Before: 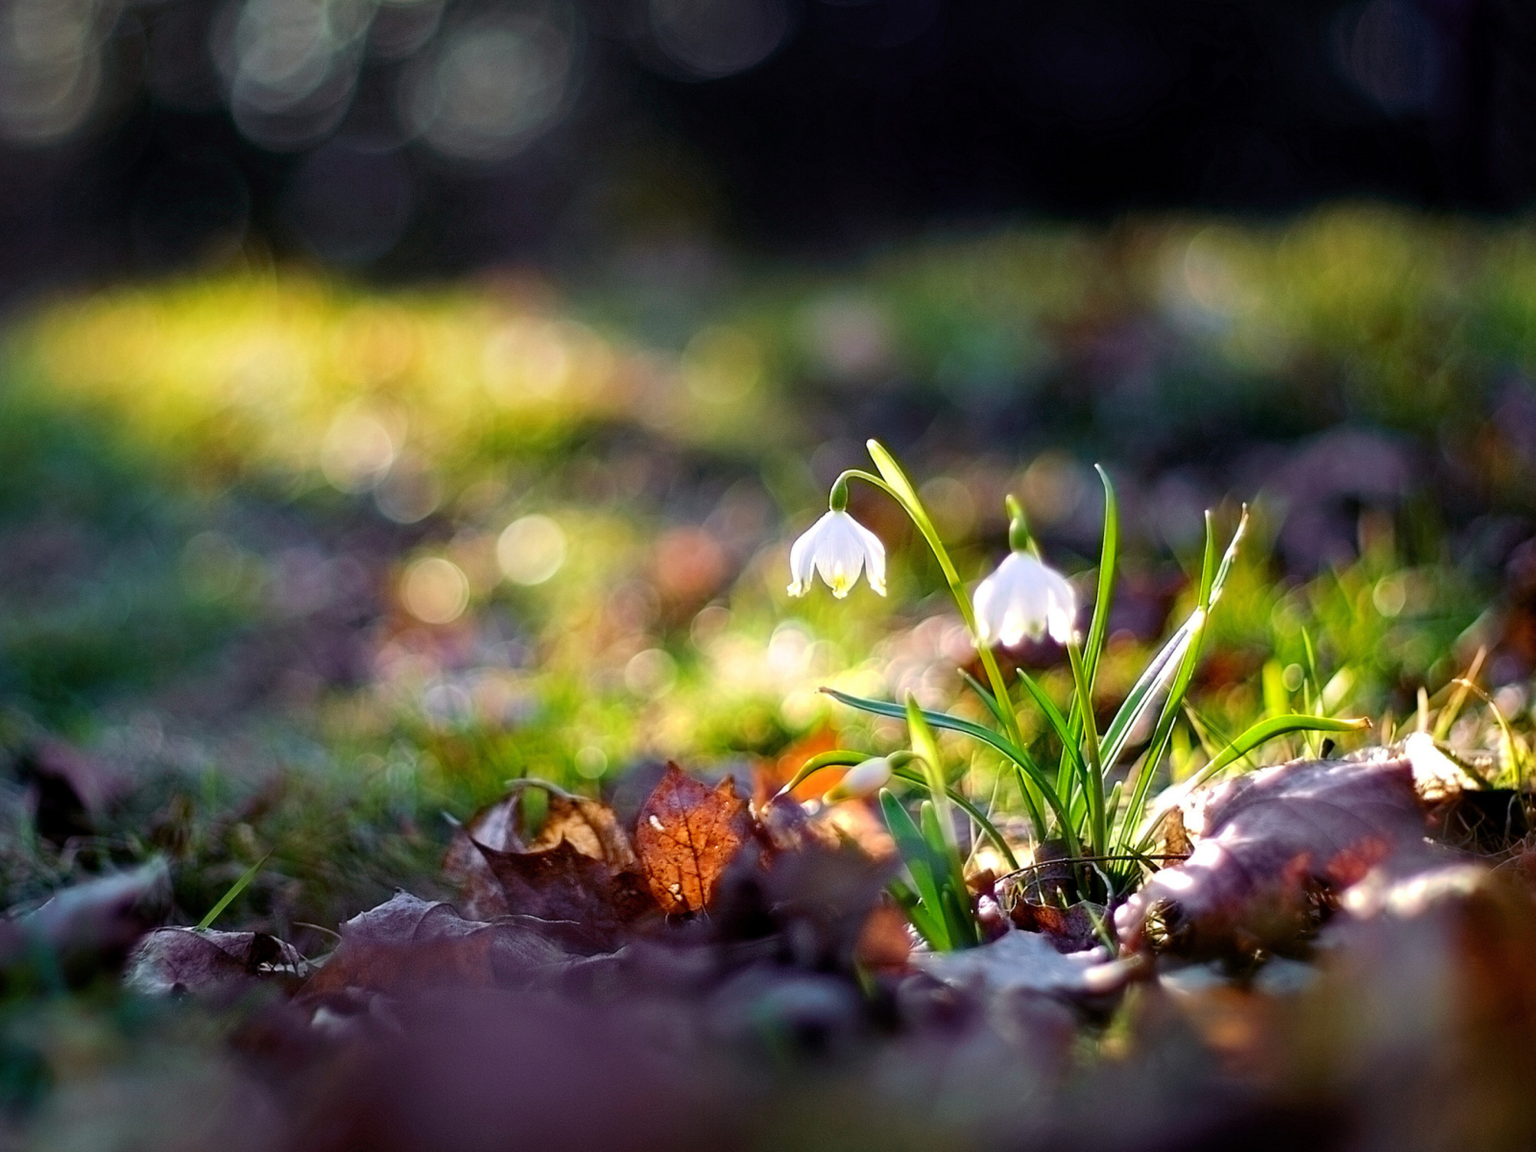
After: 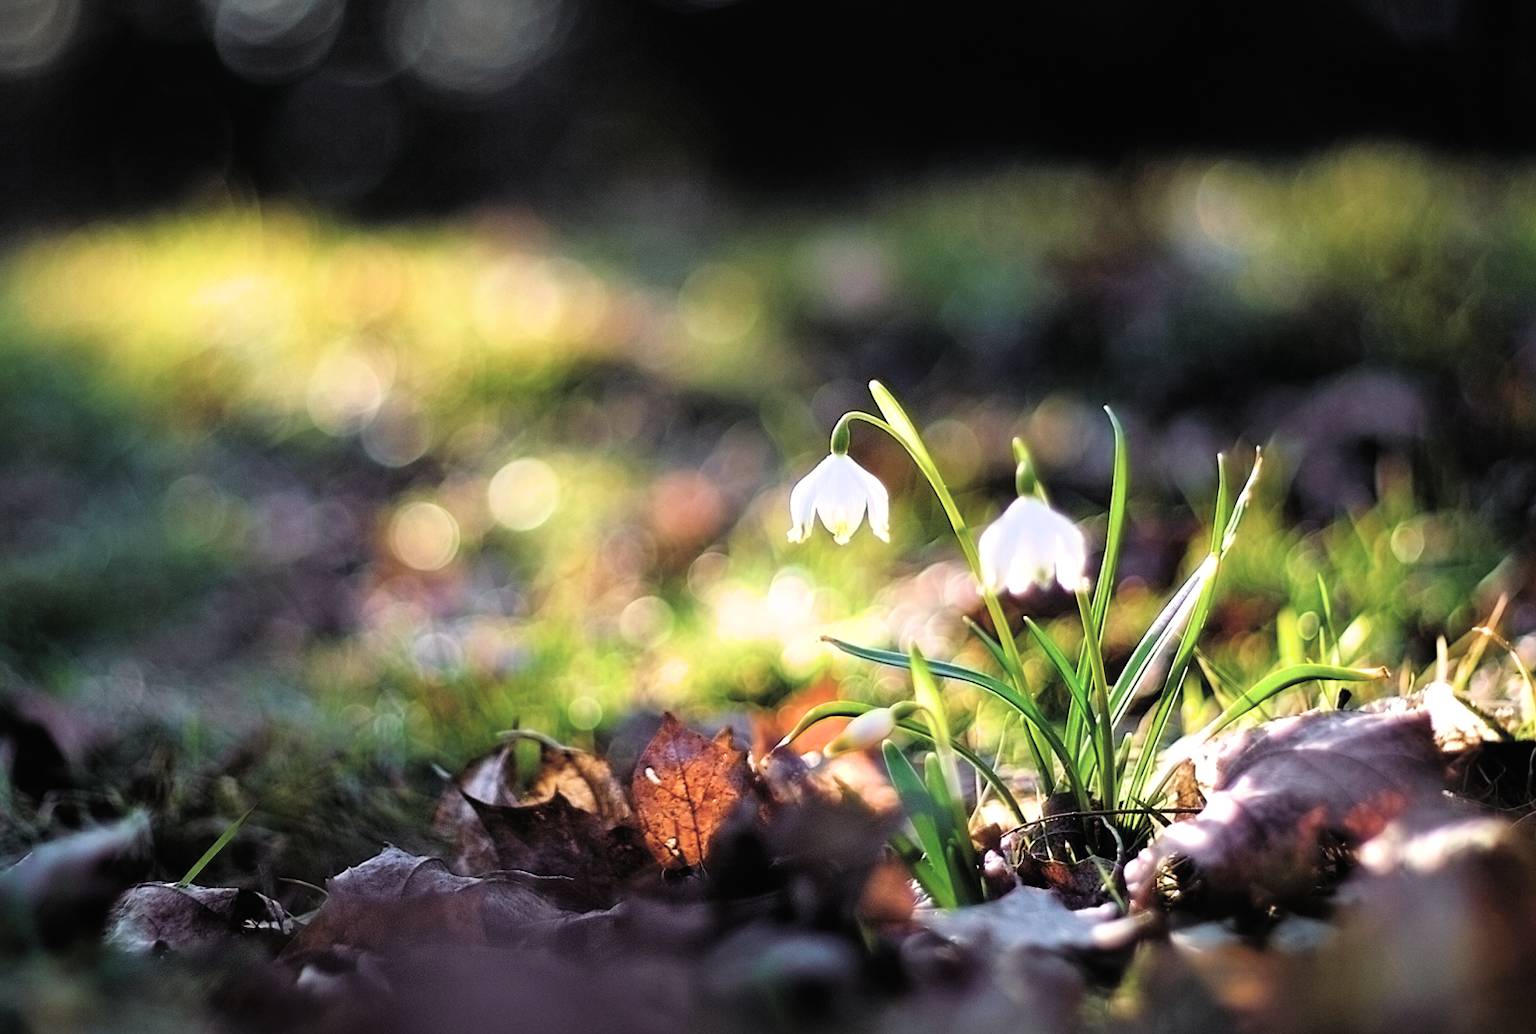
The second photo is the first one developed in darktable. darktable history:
exposure: black level correction -0.028, compensate highlight preservation false
filmic rgb: black relative exposure -3.64 EV, white relative exposure 2.44 EV, hardness 3.29
crop: left 1.507%, top 6.147%, right 1.379%, bottom 6.637%
